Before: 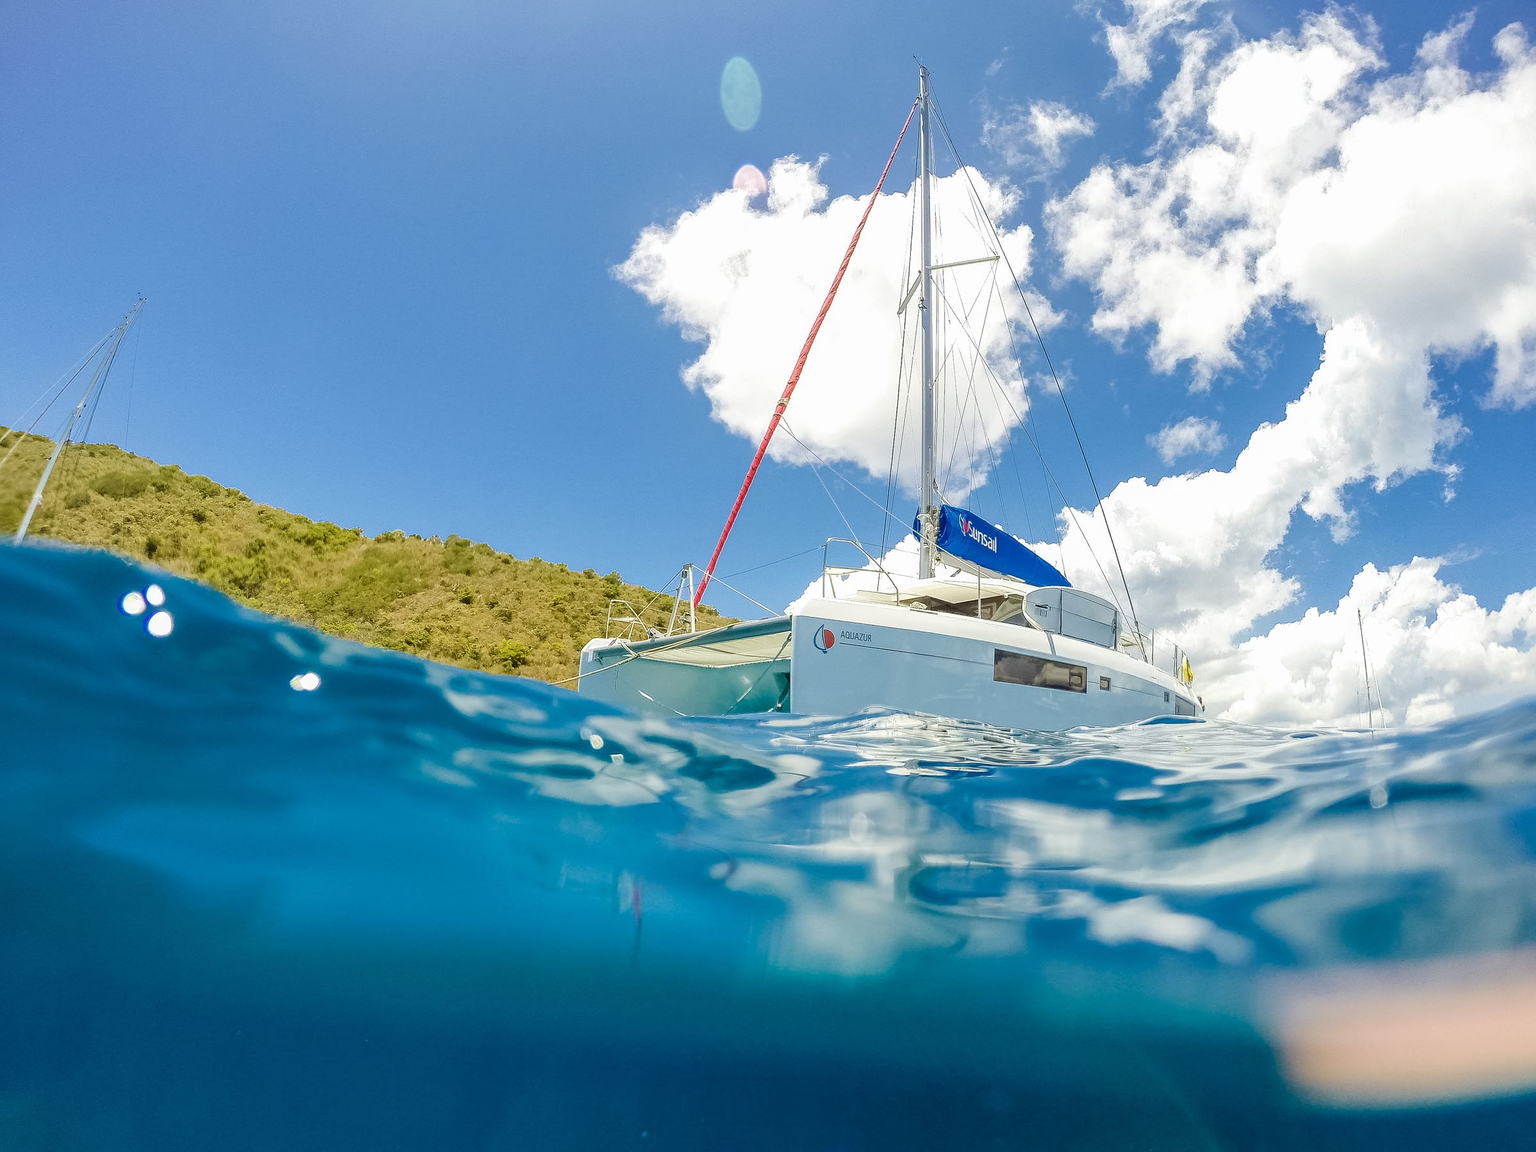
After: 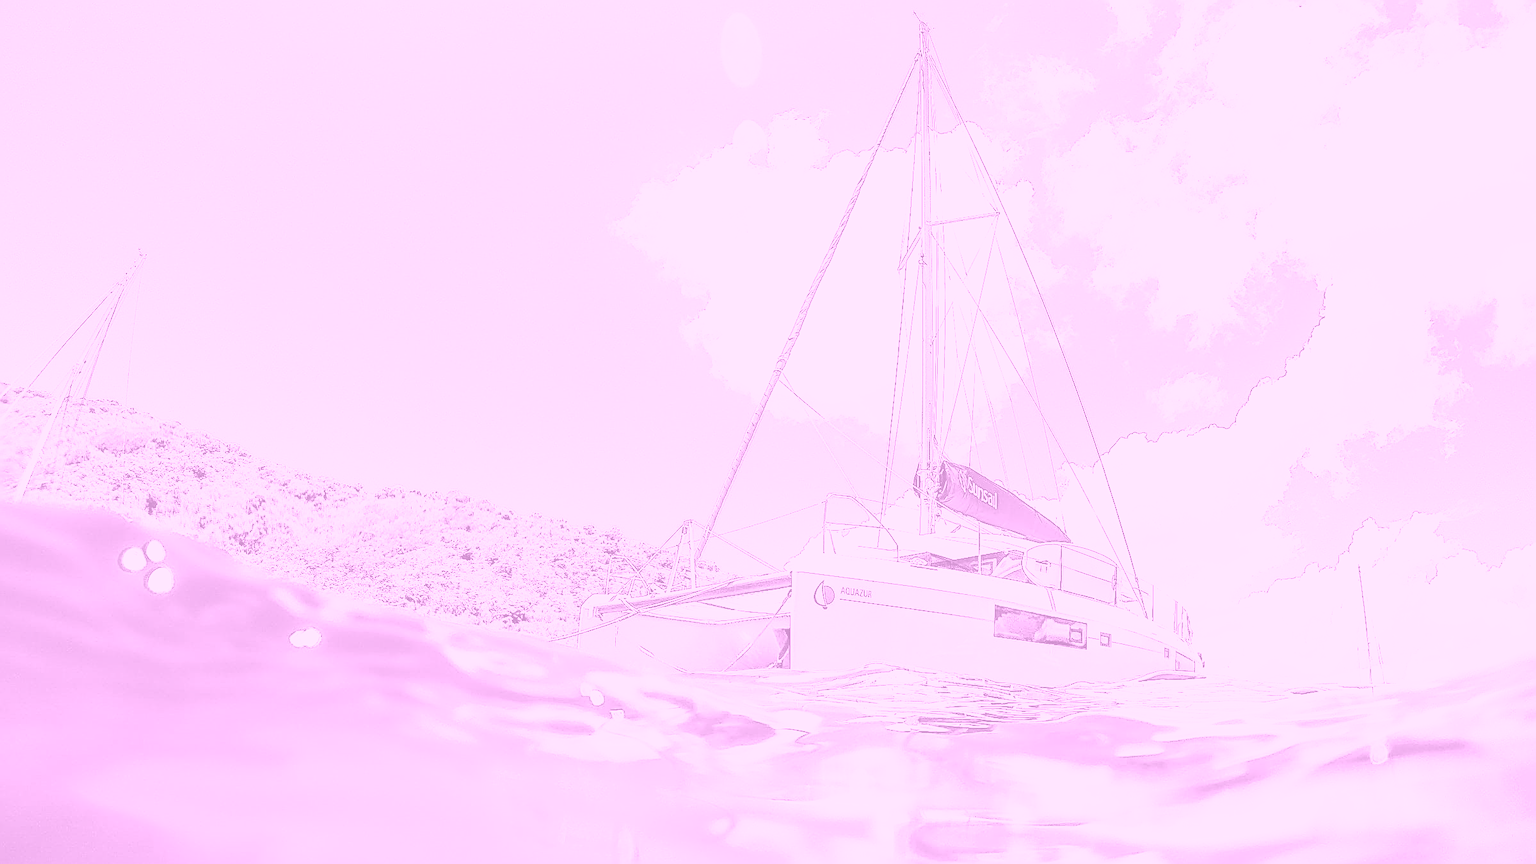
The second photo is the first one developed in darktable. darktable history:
colorize: hue 331.2°, saturation 75%, source mix 30.28%, lightness 70.52%, version 1
crop: top 3.857%, bottom 21.132%
tone equalizer: -8 EV -0.417 EV, -7 EV -0.389 EV, -6 EV -0.333 EV, -5 EV -0.222 EV, -3 EV 0.222 EV, -2 EV 0.333 EV, -1 EV 0.389 EV, +0 EV 0.417 EV, edges refinement/feathering 500, mask exposure compensation -1.57 EV, preserve details no
sharpen: amount 1.861
base curve: curves: ch0 [(0, 0) (0.007, 0.004) (0.027, 0.03) (0.046, 0.07) (0.207, 0.54) (0.442, 0.872) (0.673, 0.972) (1, 1)], preserve colors none
